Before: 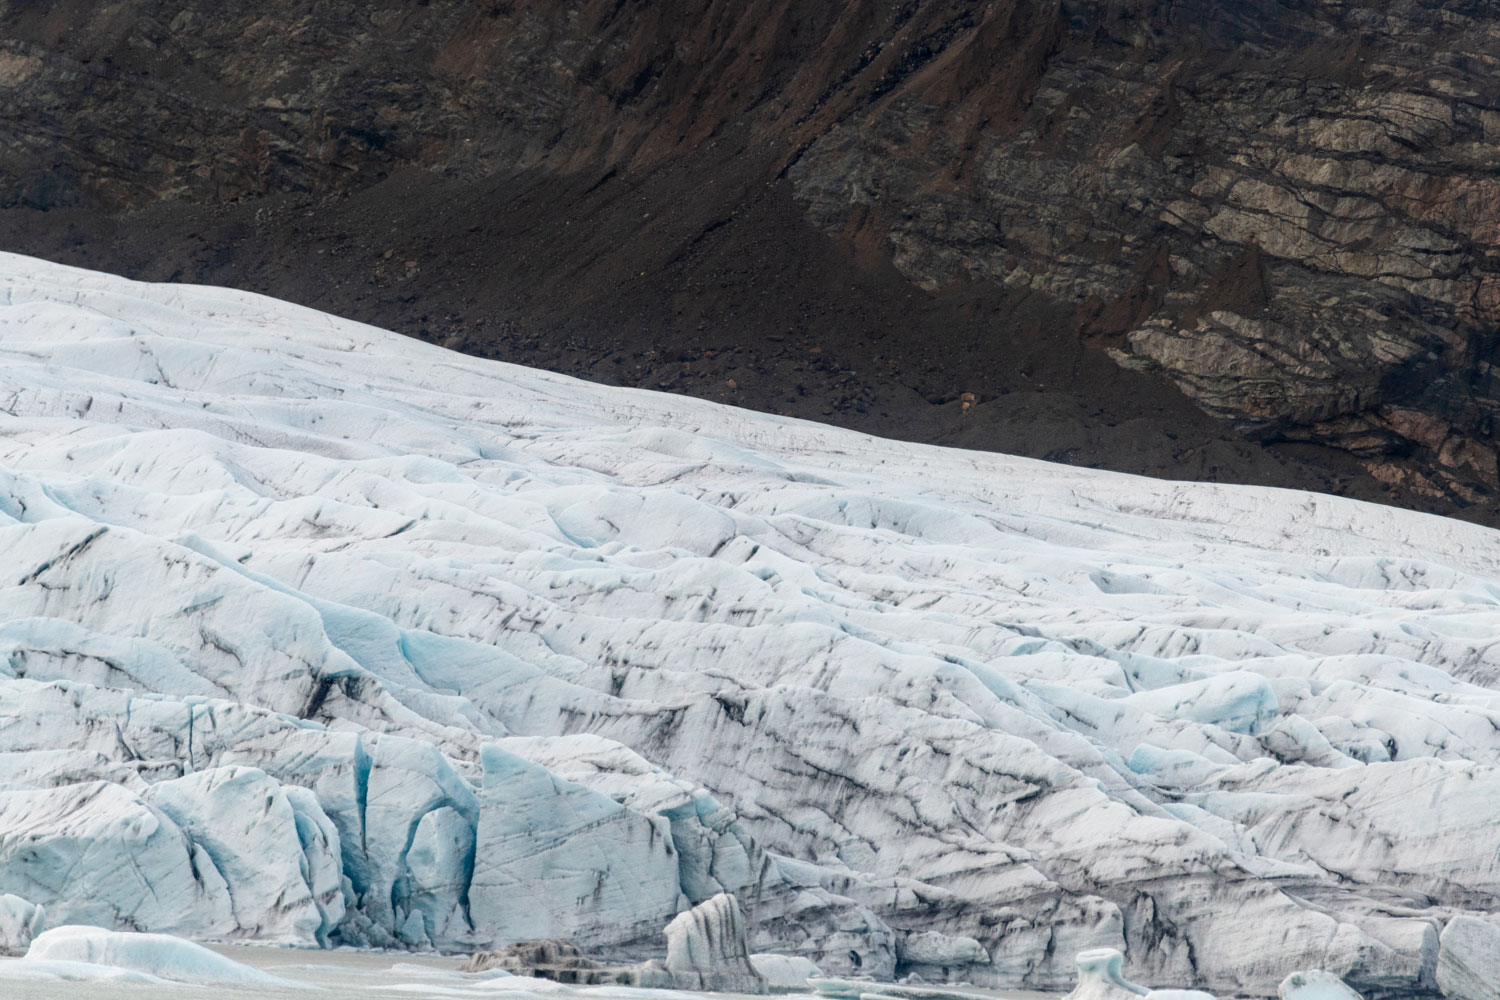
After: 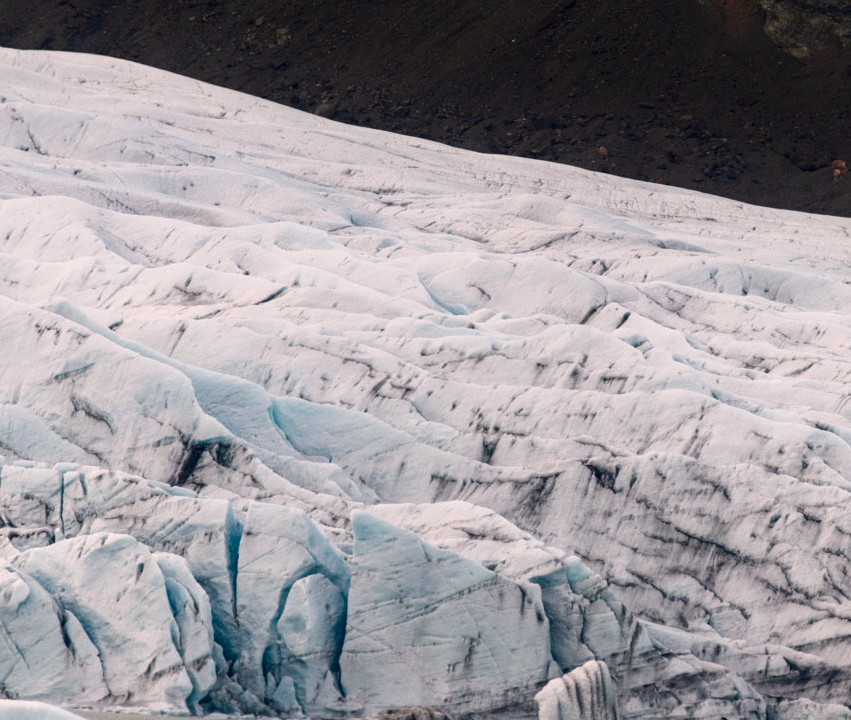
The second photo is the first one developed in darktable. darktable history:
color correction: highlights a* 6.93, highlights b* 3.87
contrast brightness saturation: contrast 0.069, brightness -0.13, saturation 0.055
crop: left 8.608%, top 23.39%, right 34.594%, bottom 4.603%
